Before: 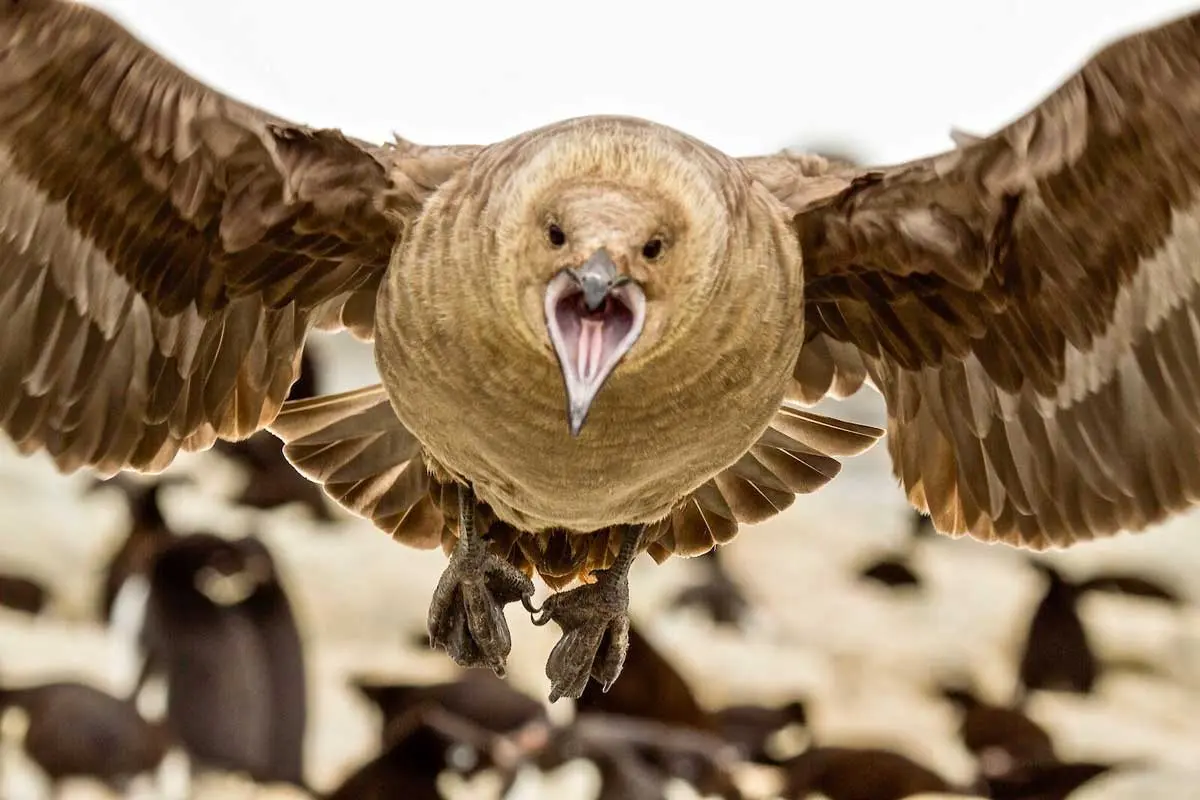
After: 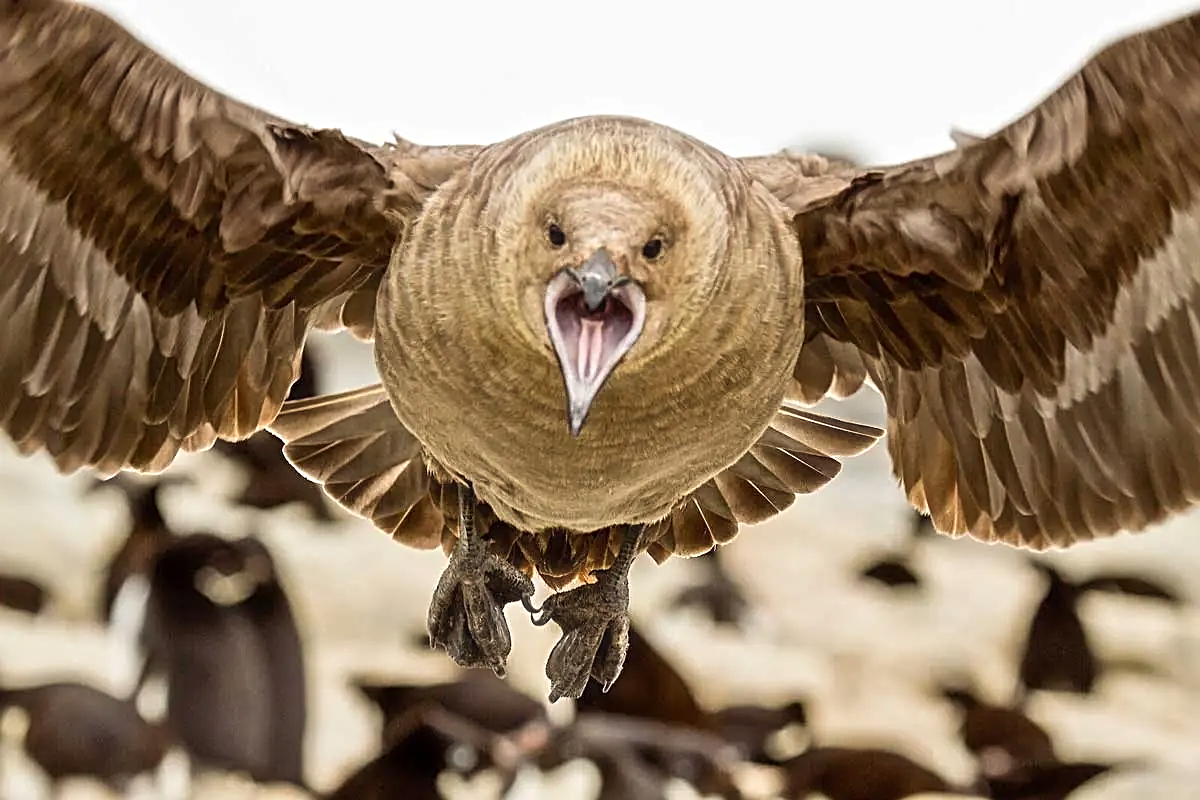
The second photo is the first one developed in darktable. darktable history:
haze removal: strength -0.097, compatibility mode true, adaptive false
sharpen: radius 2.552, amount 0.639
local contrast: mode bilateral grid, contrast 10, coarseness 26, detail 111%, midtone range 0.2
